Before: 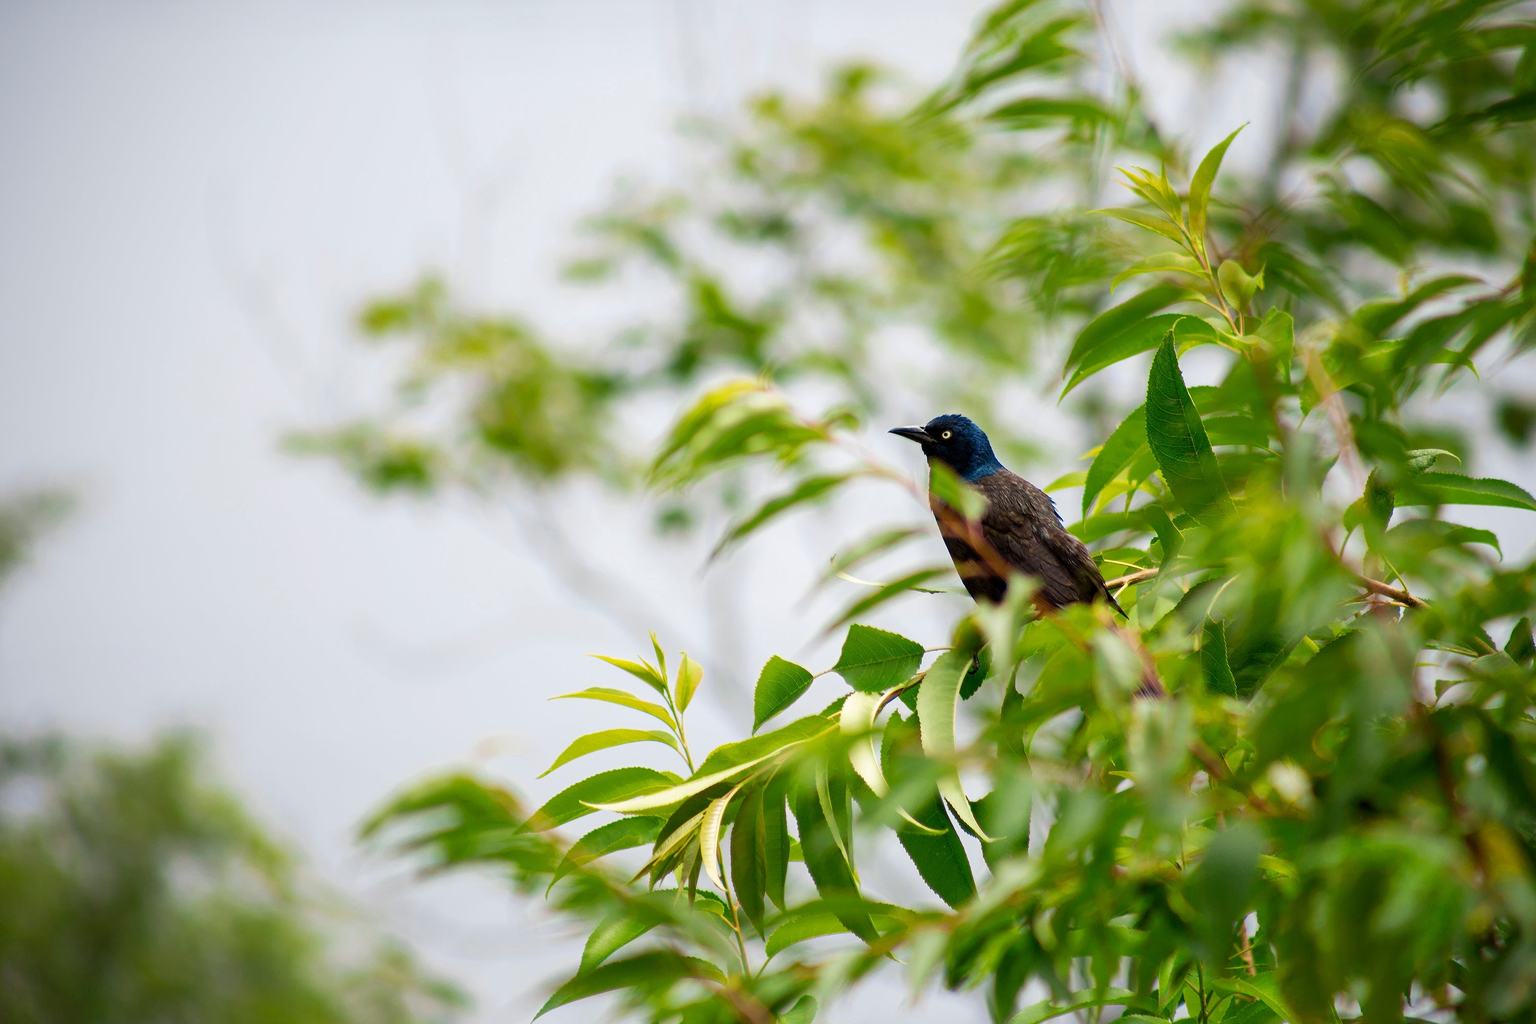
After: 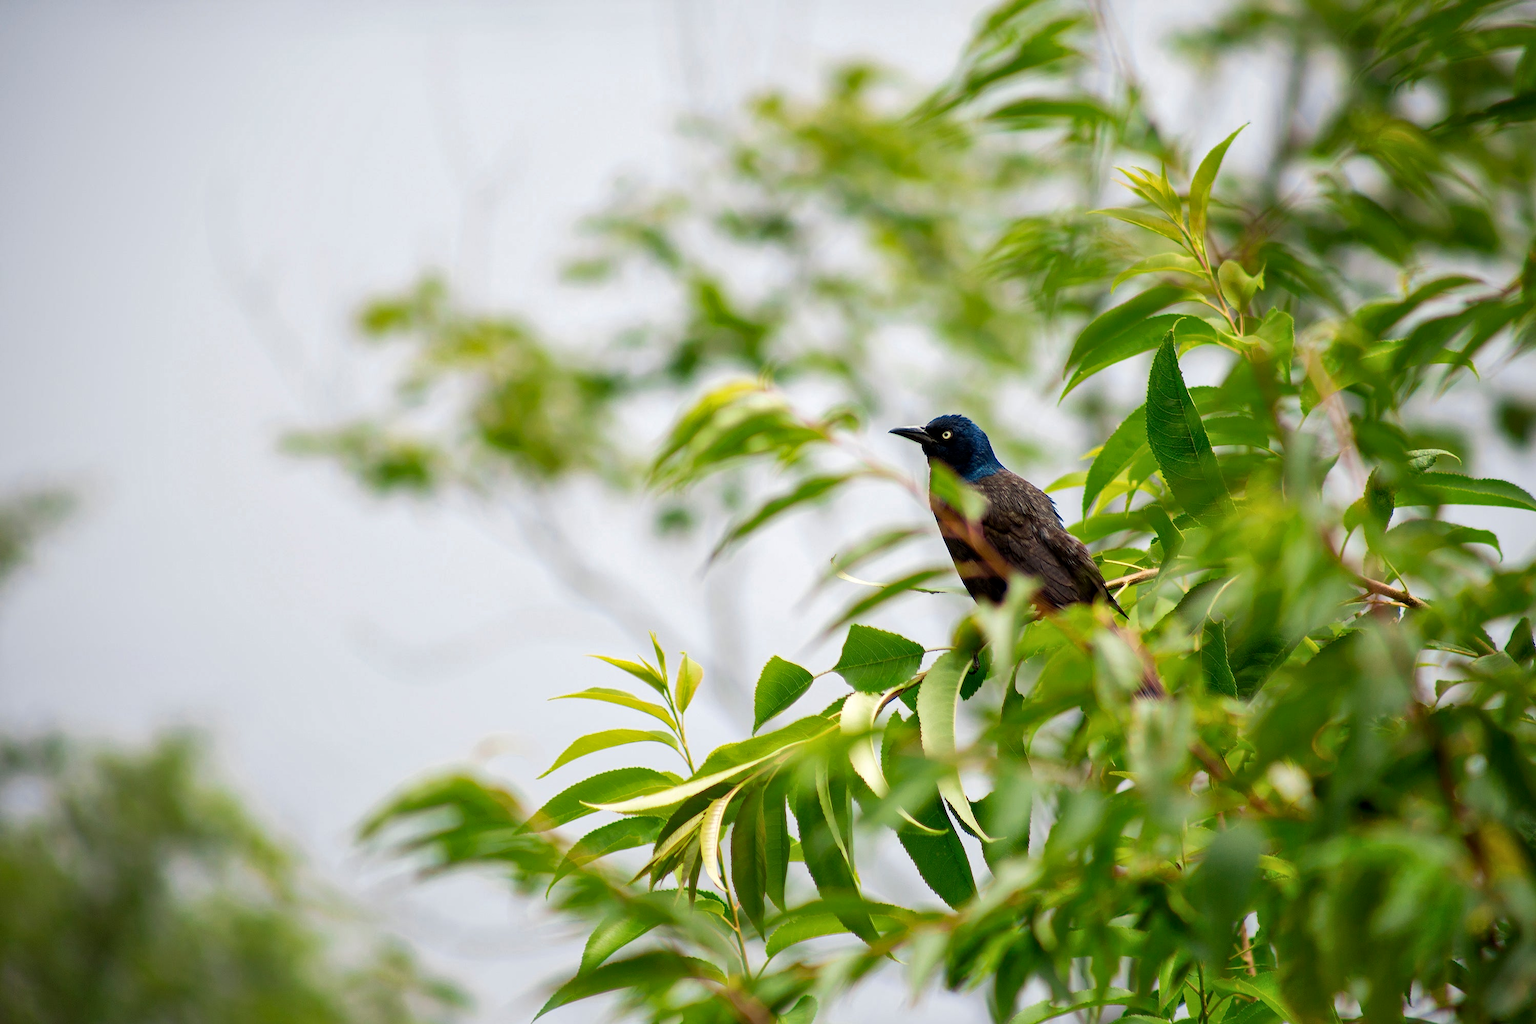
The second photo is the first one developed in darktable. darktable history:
exposure: exposure -0.004 EV, compensate highlight preservation false
local contrast: mode bilateral grid, contrast 20, coarseness 50, detail 119%, midtone range 0.2
tone equalizer: edges refinement/feathering 500, mask exposure compensation -1.57 EV, preserve details no
